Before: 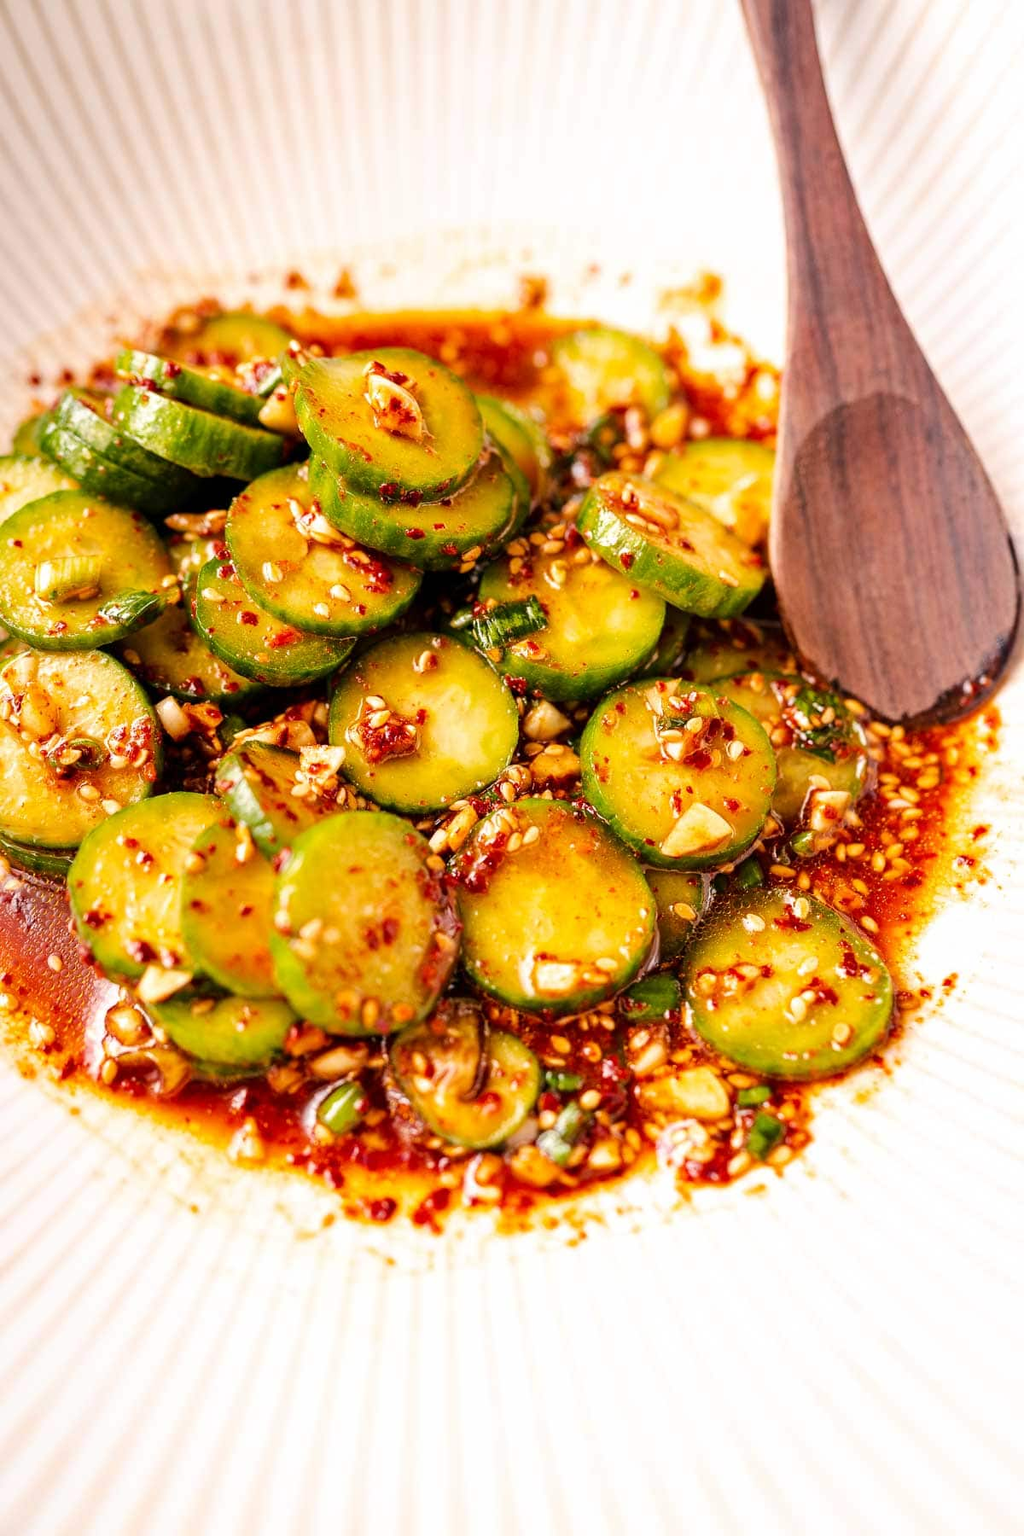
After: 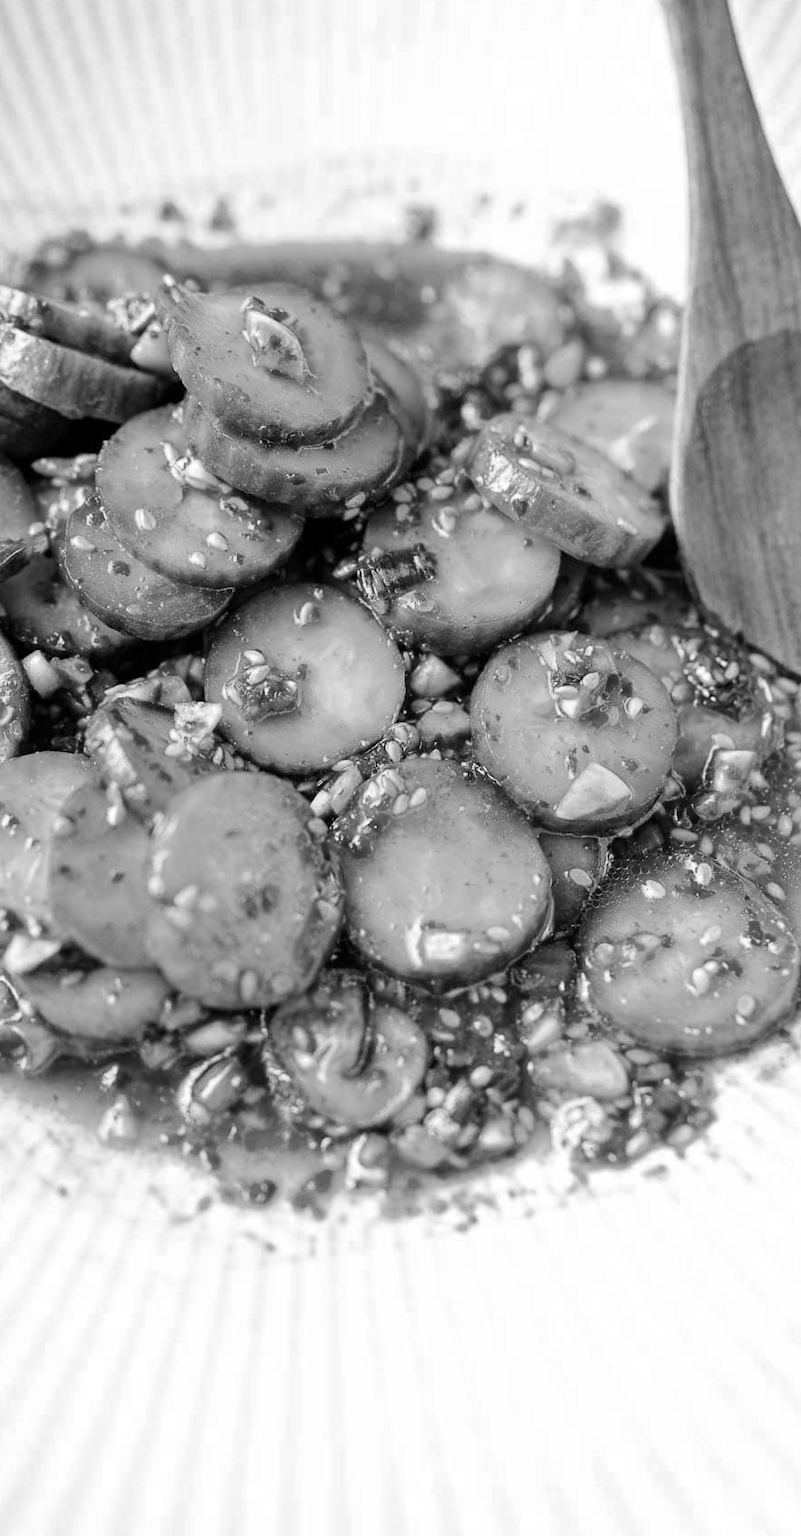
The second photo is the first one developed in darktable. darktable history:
crop and rotate: left 13.21%, top 5.259%, right 12.603%
color zones: curves: ch0 [(0, 0.613) (0.01, 0.613) (0.245, 0.448) (0.498, 0.529) (0.642, 0.665) (0.879, 0.777) (0.99, 0.613)]; ch1 [(0, 0) (0.143, 0) (0.286, 0) (0.429, 0) (0.571, 0) (0.714, 0) (0.857, 0)]
